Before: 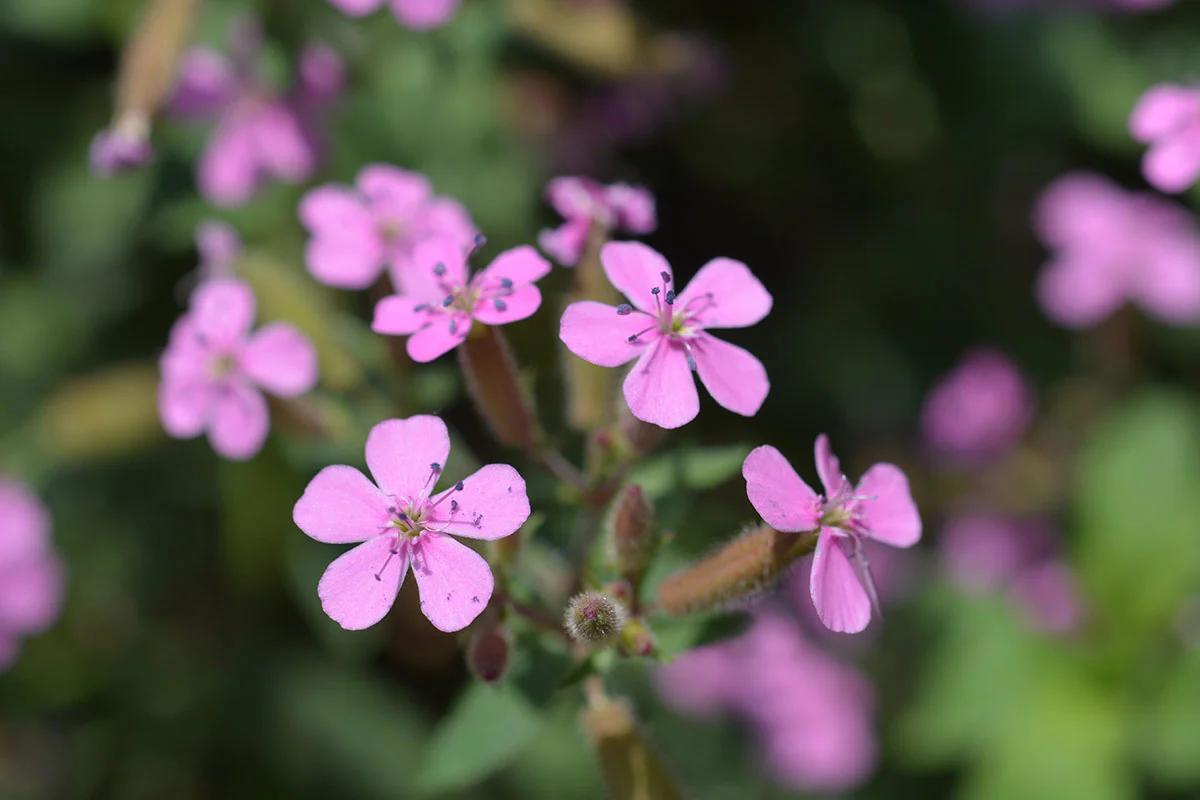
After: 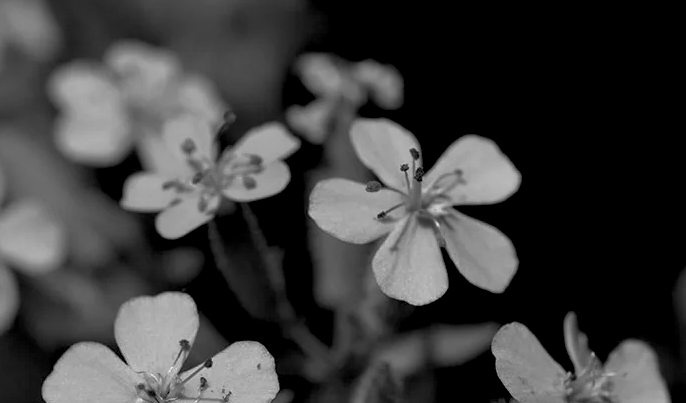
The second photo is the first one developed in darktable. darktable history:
base curve: curves: ch0 [(0, 0) (0.595, 0.418) (1, 1)], preserve colors none
levels: levels [0, 0.498, 0.996]
contrast brightness saturation: contrast 0.08, saturation 0.2
bloom: size 9%, threshold 100%, strength 7%
monochrome: a 73.58, b 64.21
rgb levels: levels [[0.034, 0.472, 0.904], [0, 0.5, 1], [0, 0.5, 1]]
crop: left 20.932%, top 15.471%, right 21.848%, bottom 34.081%
